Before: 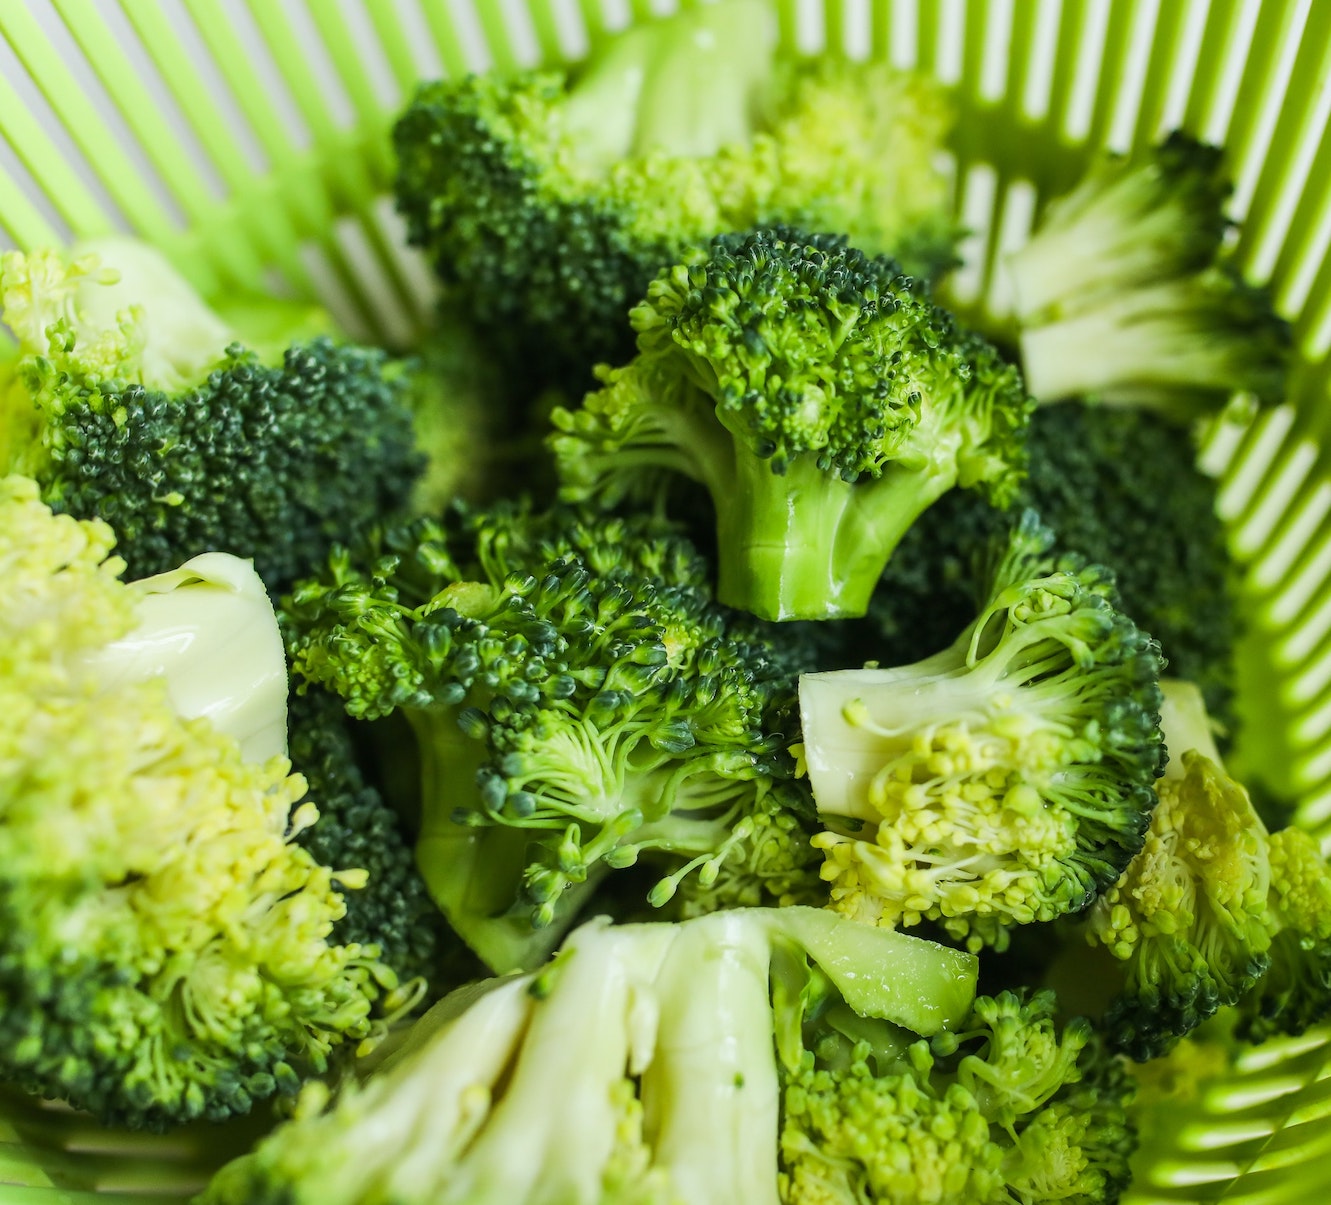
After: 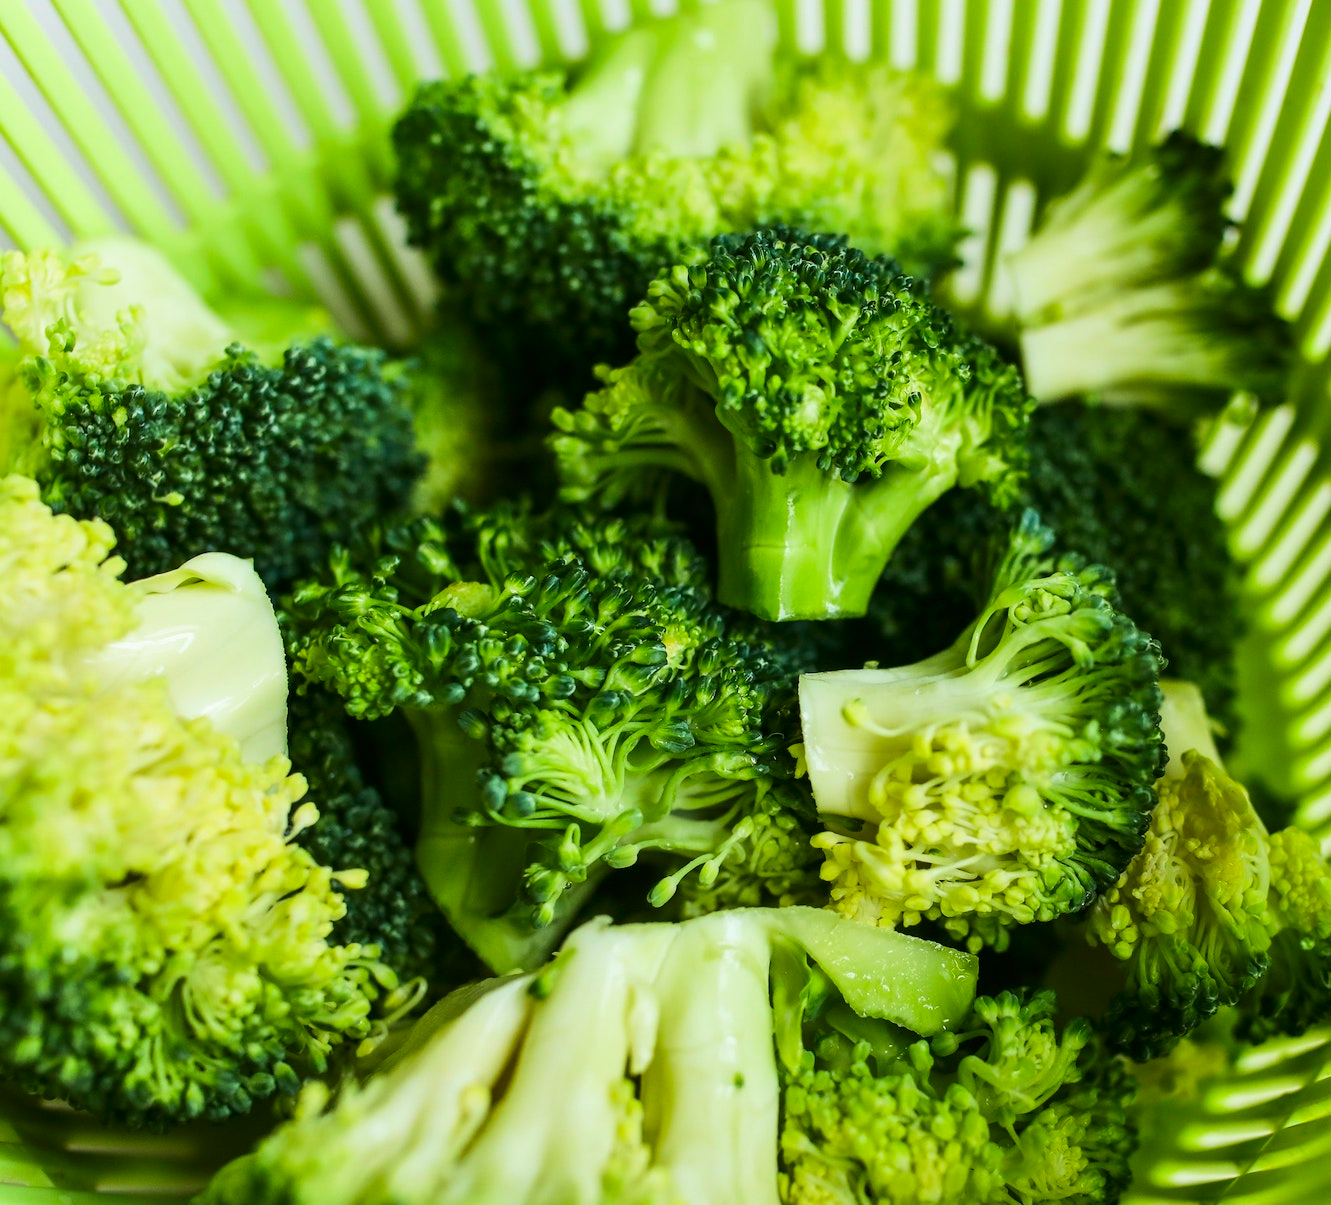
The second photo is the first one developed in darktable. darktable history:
velvia: on, module defaults
contrast brightness saturation: contrast 0.134, brightness -0.05, saturation 0.153
